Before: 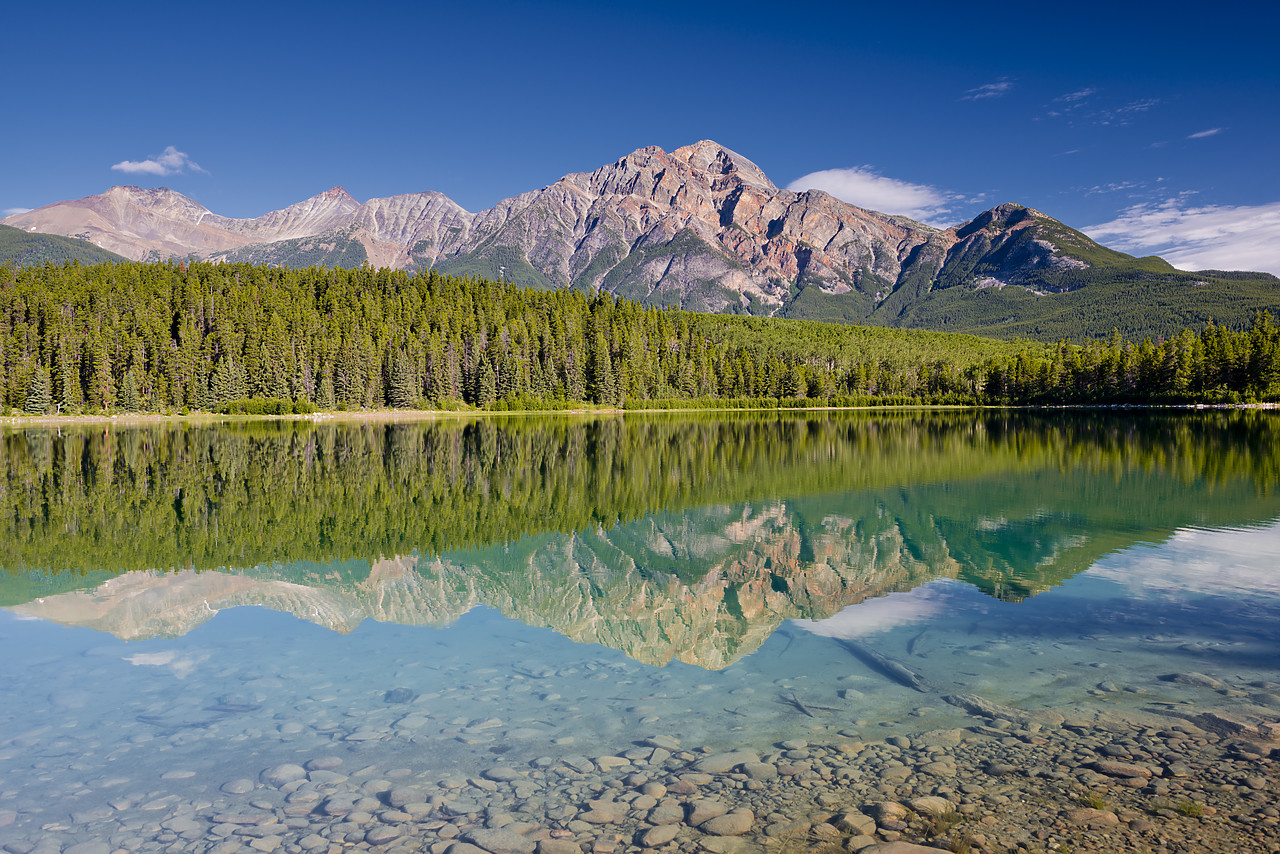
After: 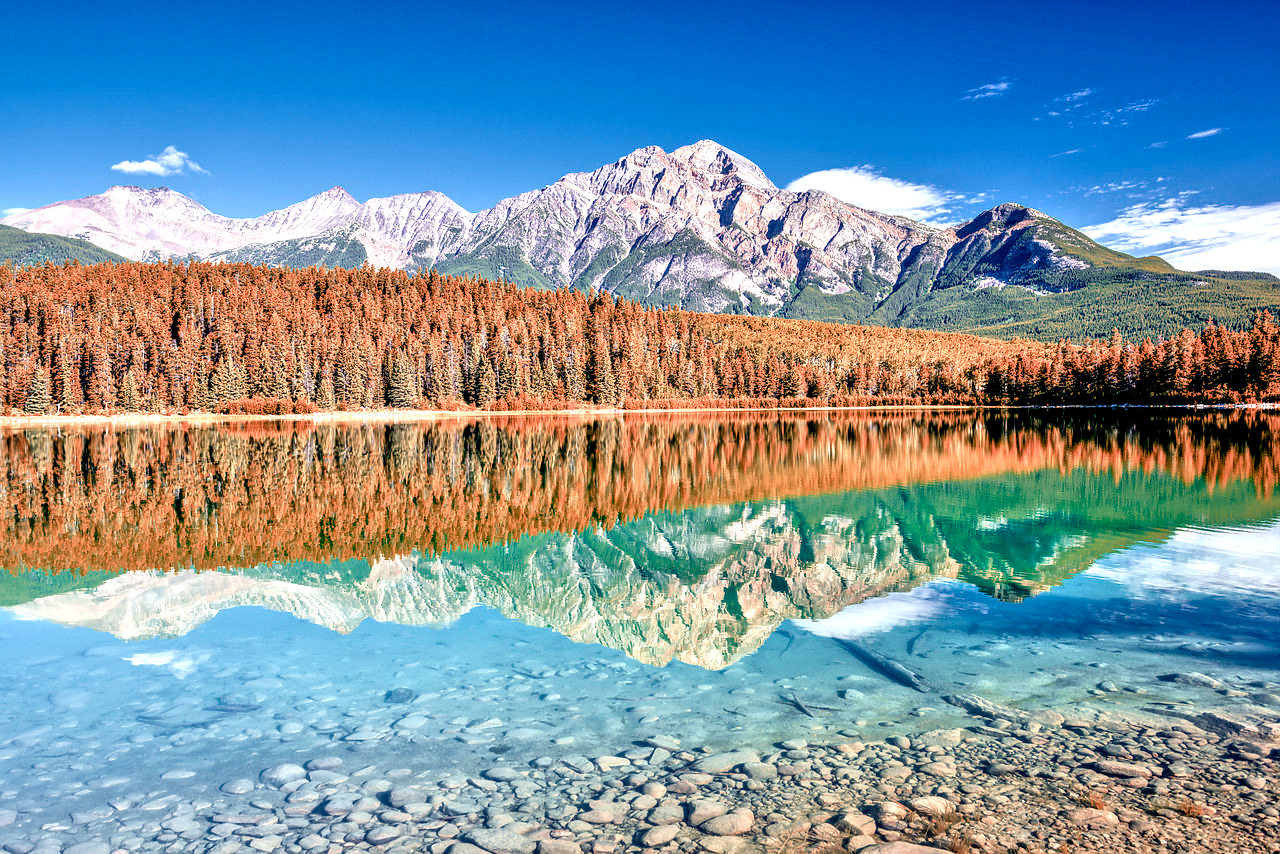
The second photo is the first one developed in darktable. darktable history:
exposure: black level correction 0, exposure 0.5 EV, compensate highlight preservation false
contrast brightness saturation: saturation -0.059
tone equalizer: -7 EV 0.146 EV, -6 EV 0.598 EV, -5 EV 1.18 EV, -4 EV 1.3 EV, -3 EV 1.17 EV, -2 EV 0.6 EV, -1 EV 0.159 EV, mask exposure compensation -0.513 EV
local contrast: highlights 18%, detail 188%
color zones: curves: ch2 [(0, 0.5) (0.084, 0.497) (0.323, 0.335) (0.4, 0.497) (1, 0.5)], mix 34.31%
color calibration: illuminant Planckian (black body), adaptation linear Bradford (ICC v4), x 0.361, y 0.366, temperature 4501.75 K
